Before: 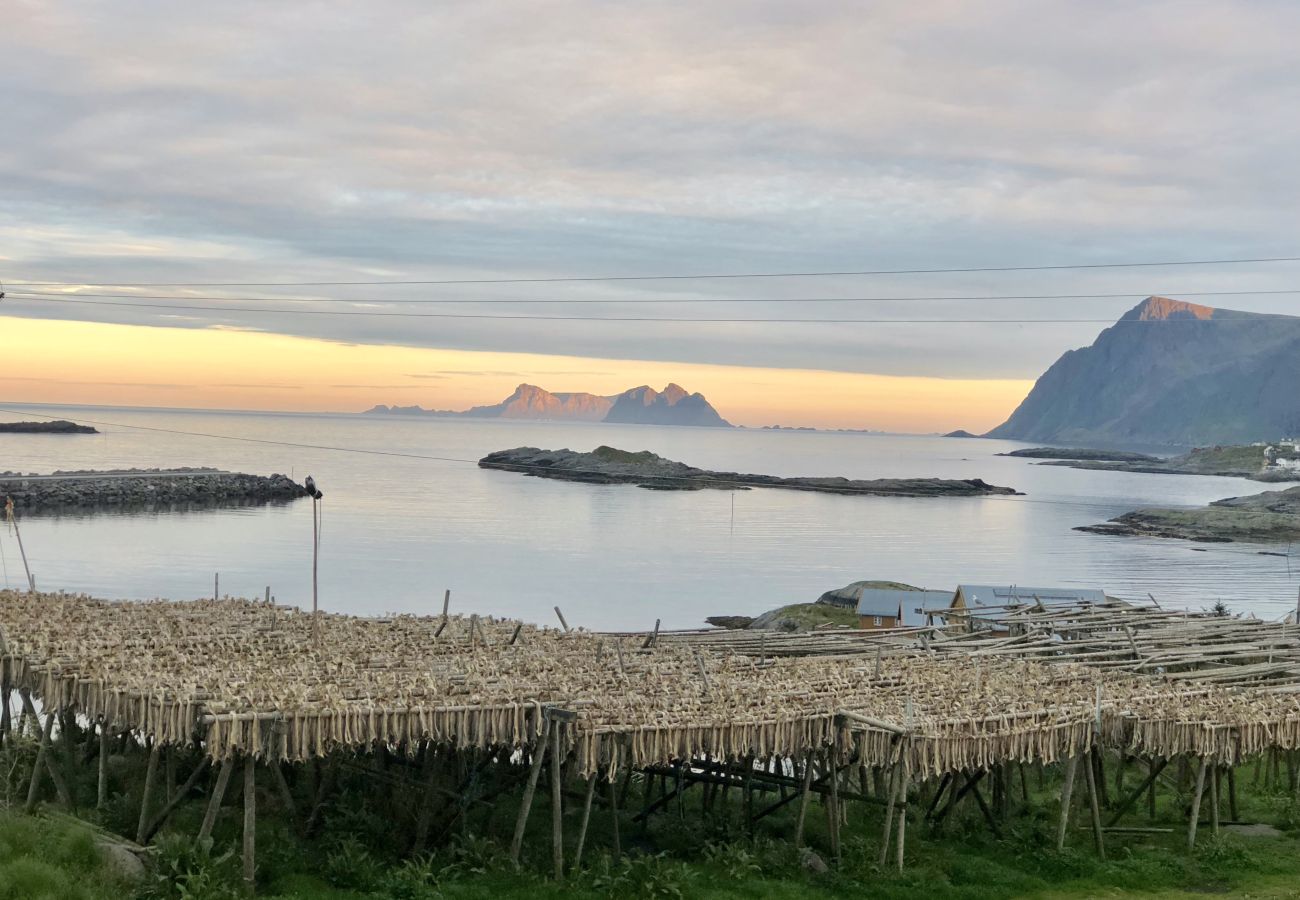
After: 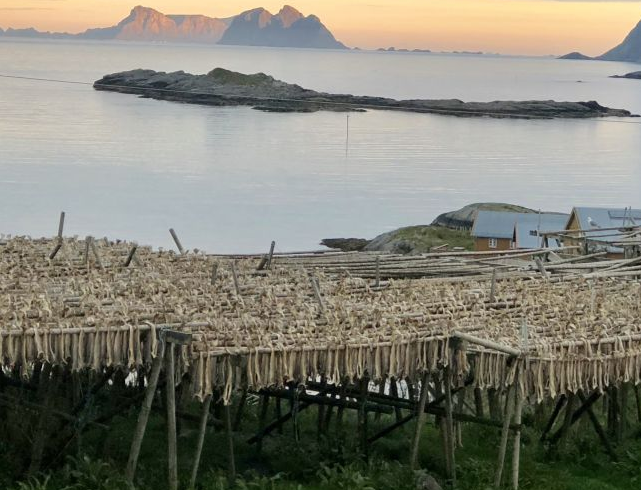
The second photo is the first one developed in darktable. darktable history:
exposure: compensate exposure bias true, compensate highlight preservation false
crop: left 29.653%, top 42.008%, right 20.997%, bottom 3.476%
tone equalizer: edges refinement/feathering 500, mask exposure compensation -1.57 EV, preserve details no
